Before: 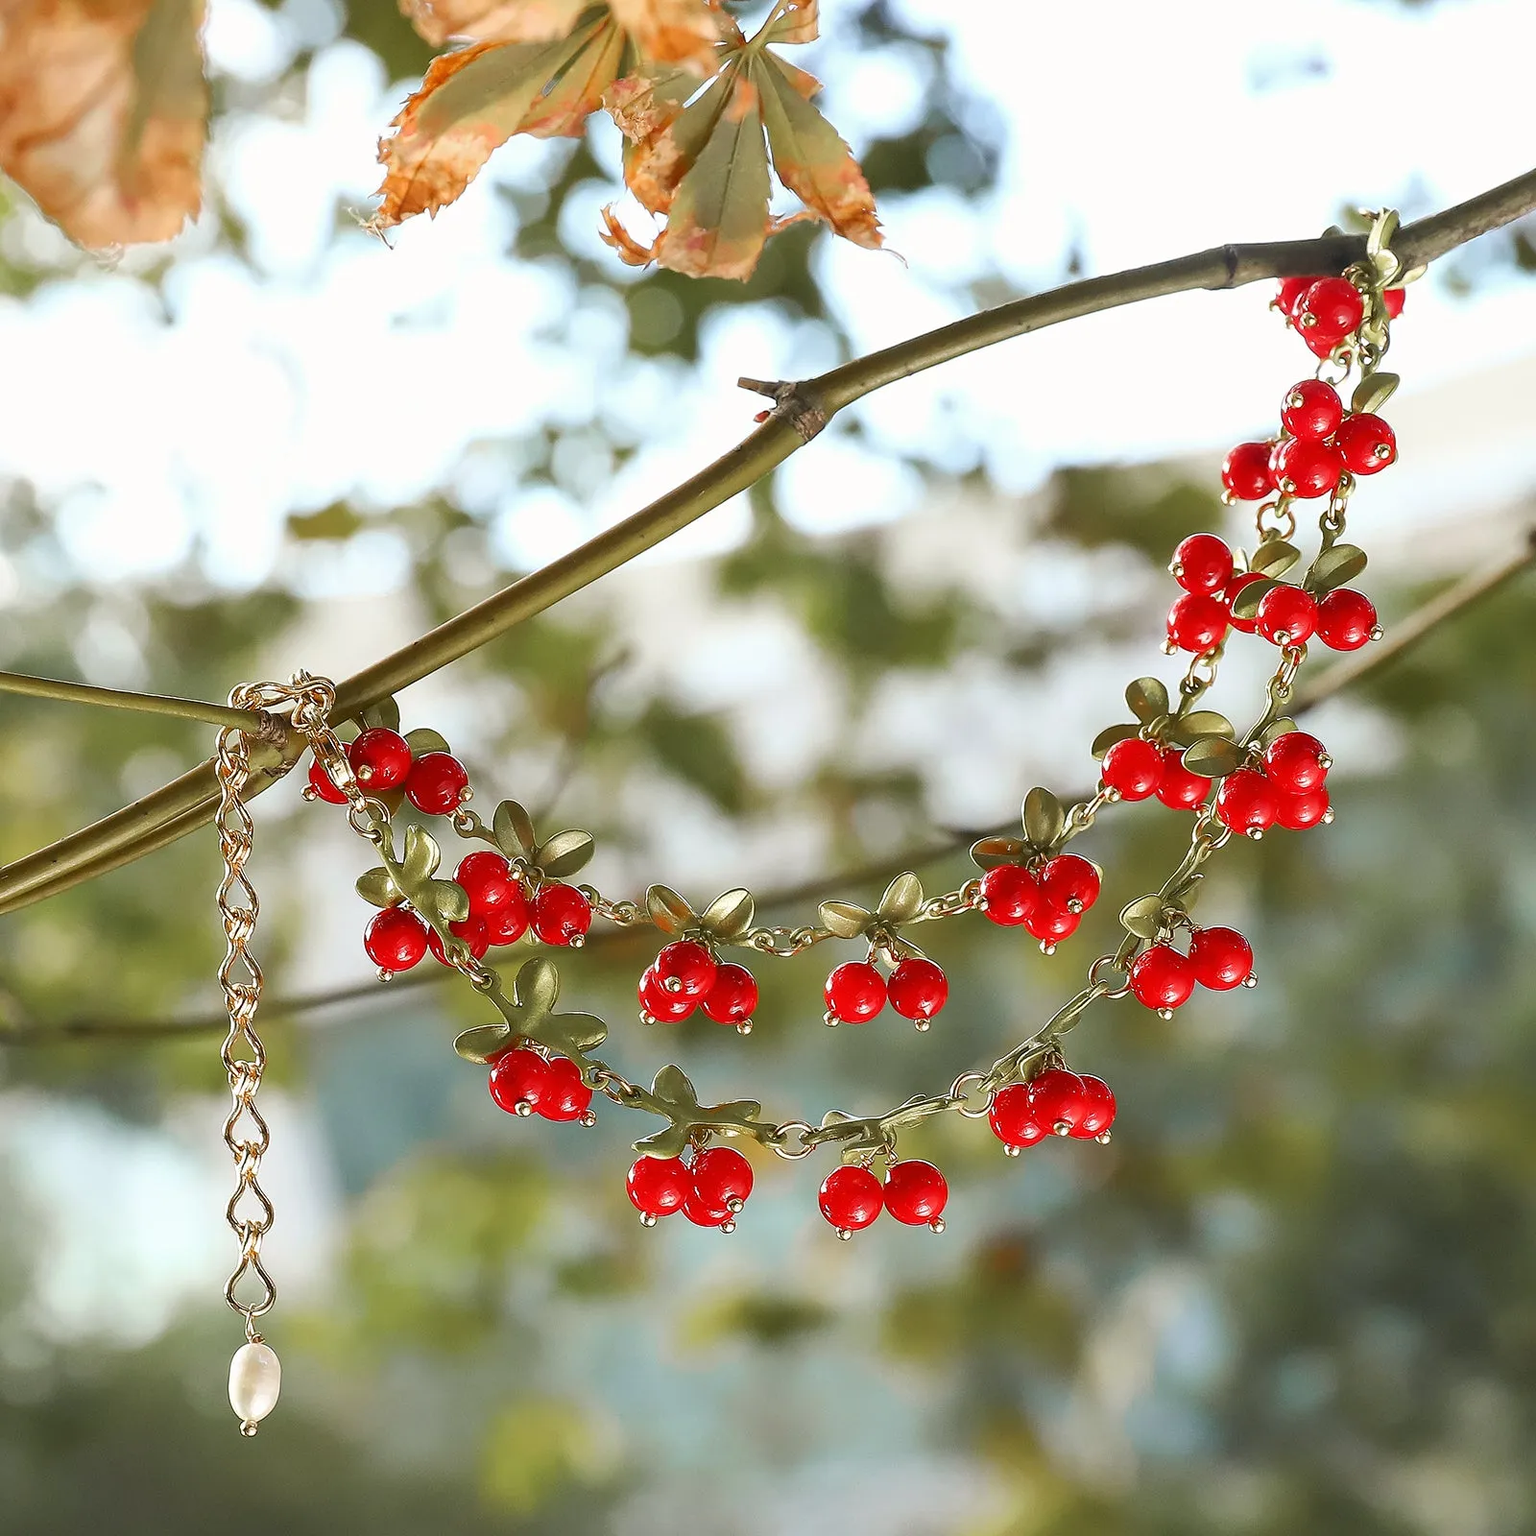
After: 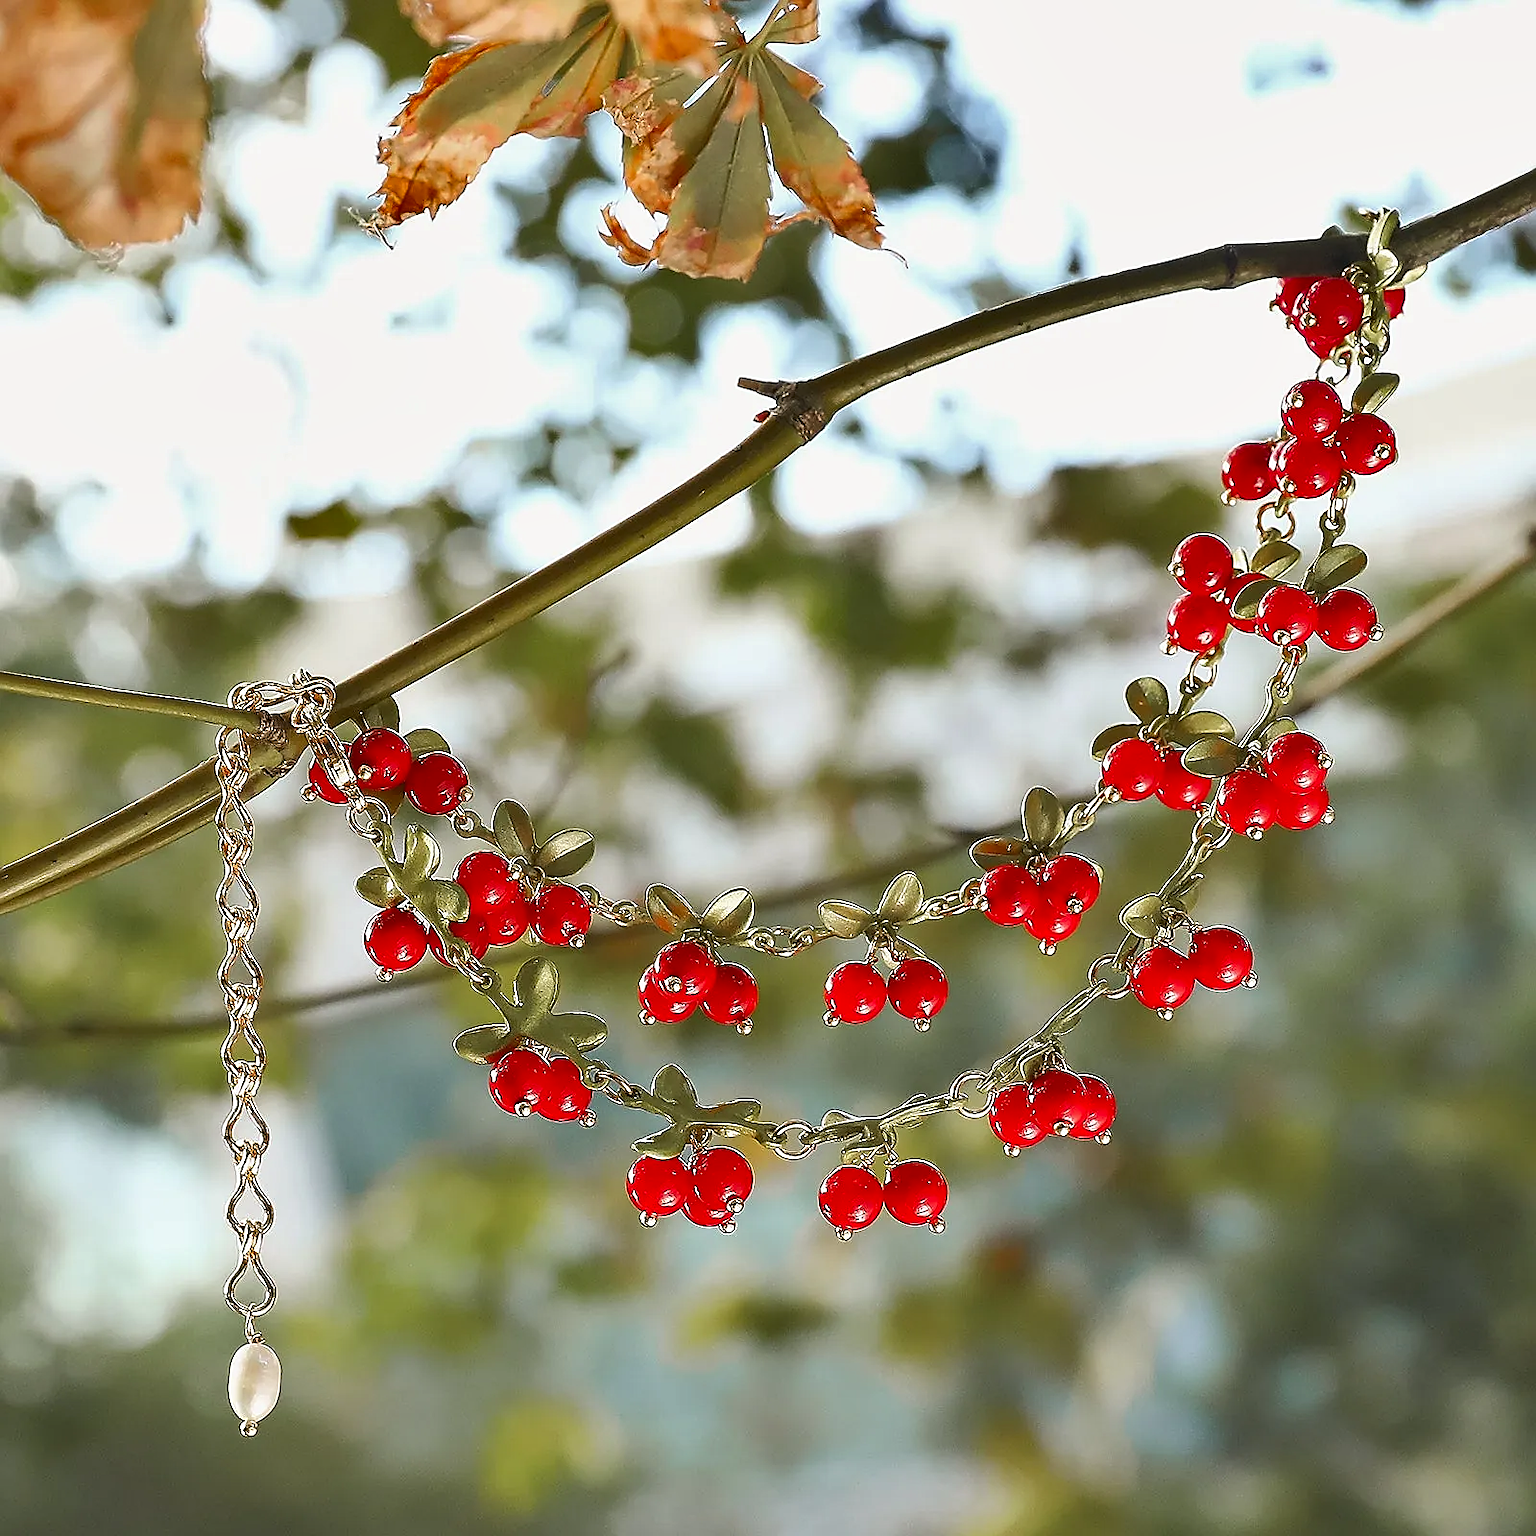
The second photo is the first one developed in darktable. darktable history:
sharpen: radius 1.4, amount 1.25, threshold 0.7
vibrance: on, module defaults
shadows and highlights: shadows 43.71, white point adjustment -1.46, soften with gaussian
